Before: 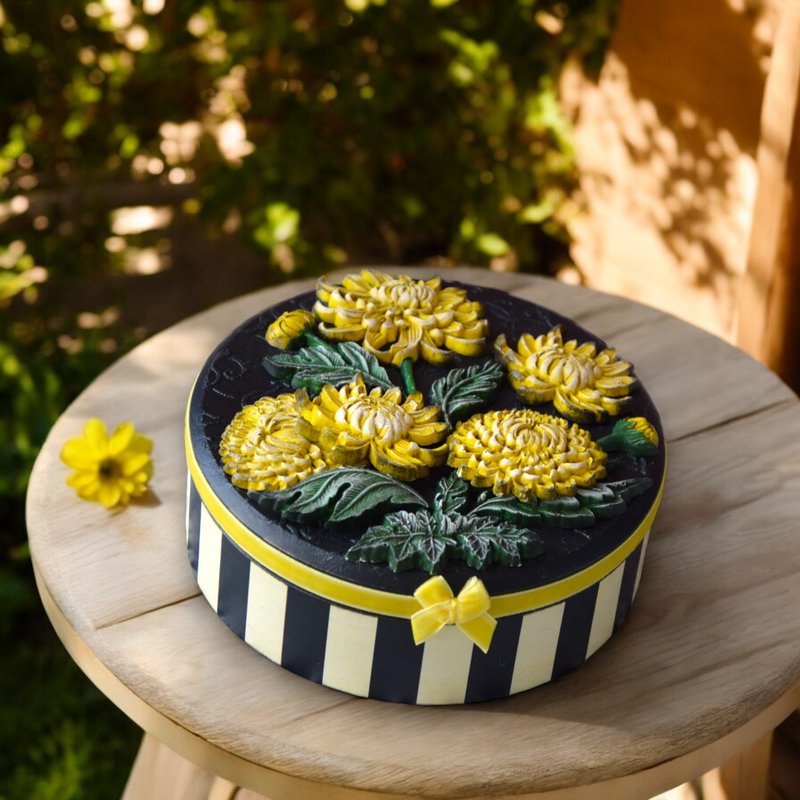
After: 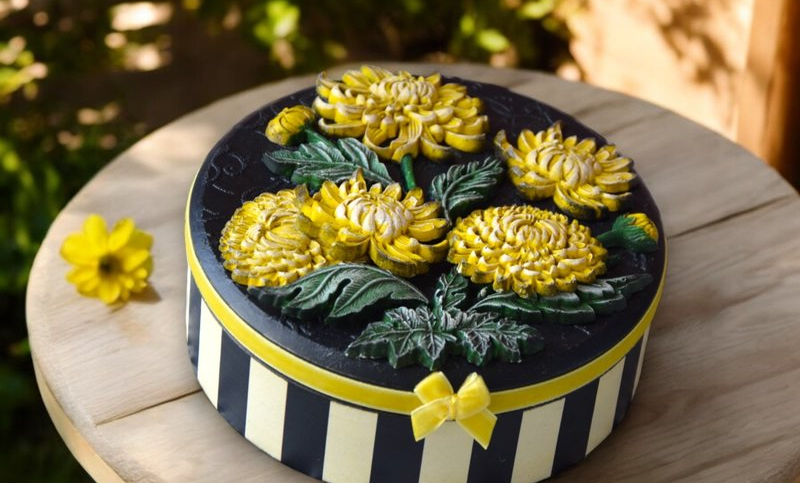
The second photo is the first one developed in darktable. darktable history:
crop and rotate: top 25.566%, bottom 14.043%
